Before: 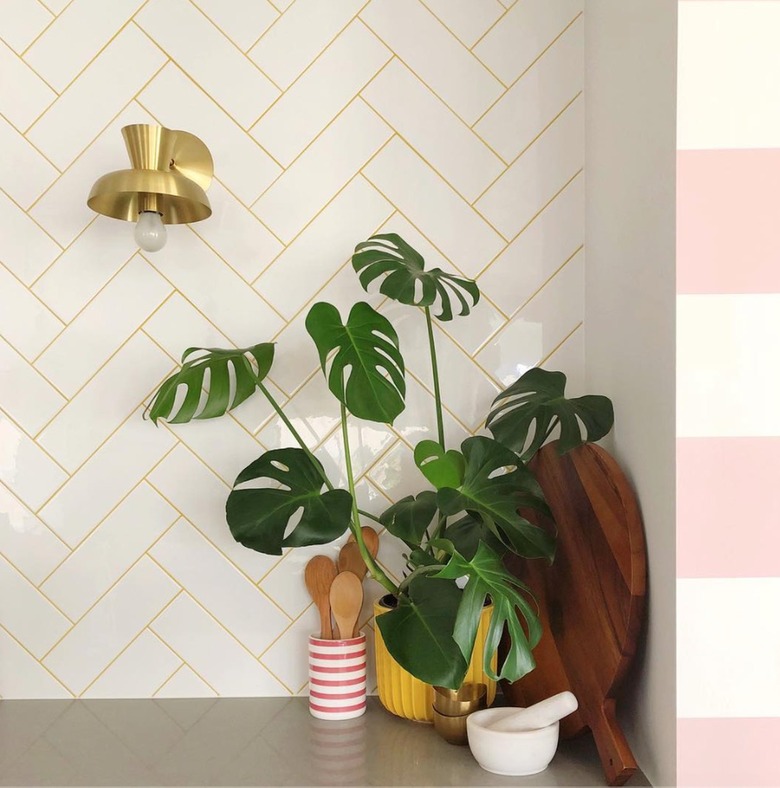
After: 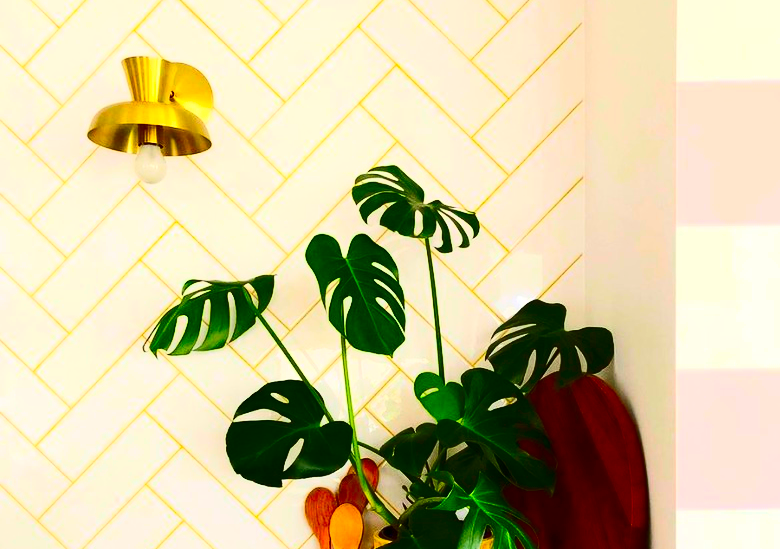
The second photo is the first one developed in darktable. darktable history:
contrast brightness saturation: contrast 0.503, saturation -0.091
crop and rotate: top 8.691%, bottom 21.512%
color correction: highlights b* 0.03, saturation 2.98
